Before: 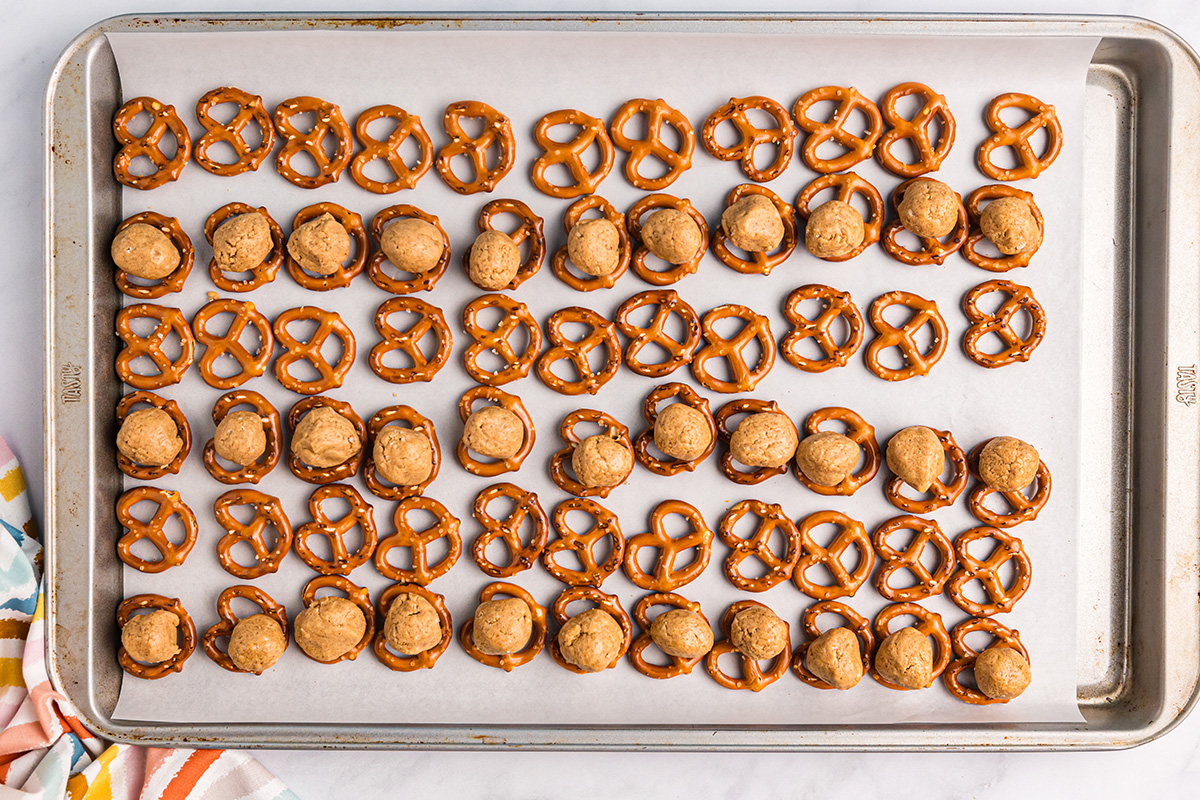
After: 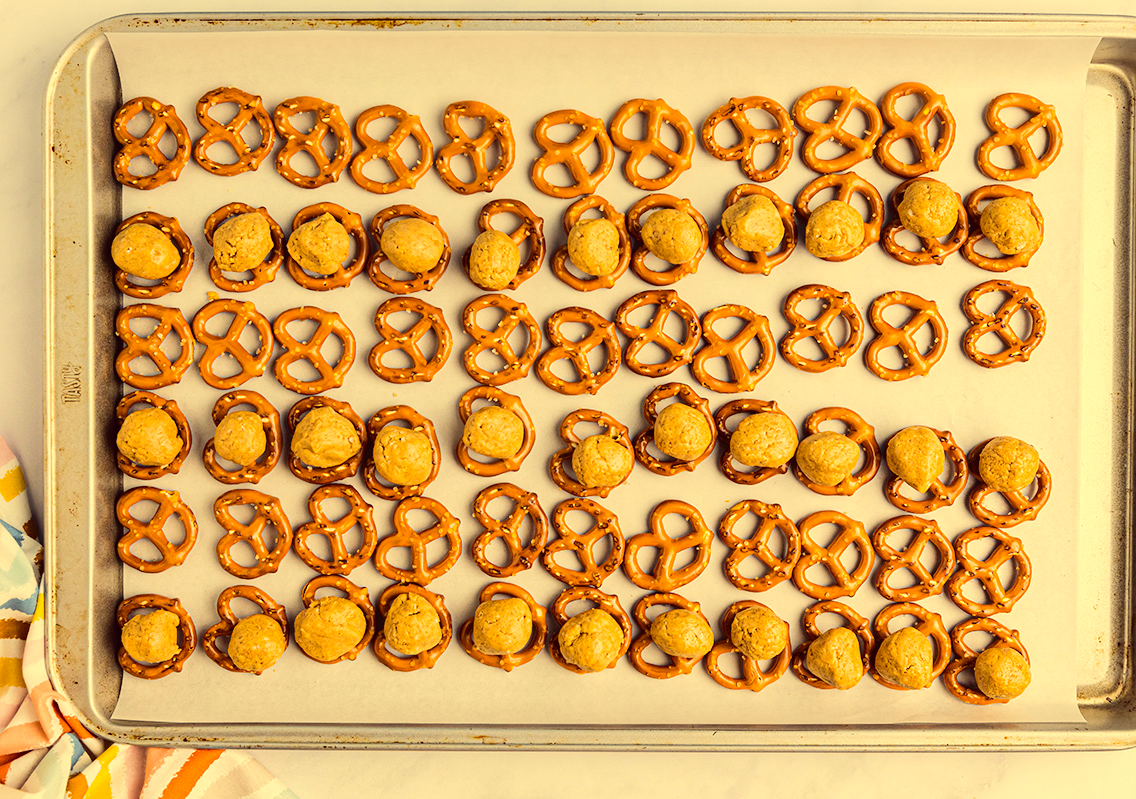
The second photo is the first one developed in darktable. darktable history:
tone curve: curves: ch0 [(0, 0) (0.003, 0.012) (0.011, 0.02) (0.025, 0.032) (0.044, 0.046) (0.069, 0.06) (0.1, 0.09) (0.136, 0.133) (0.177, 0.182) (0.224, 0.247) (0.277, 0.316) (0.335, 0.396) (0.399, 0.48) (0.468, 0.568) (0.543, 0.646) (0.623, 0.717) (0.709, 0.777) (0.801, 0.846) (0.898, 0.912) (1, 1)], color space Lab, independent channels, preserve colors none
exposure: compensate highlight preservation false
color correction: highlights a* -0.397, highlights b* 39.55, shadows a* 9.59, shadows b* -0.45
crop and rotate: left 0%, right 5.296%
